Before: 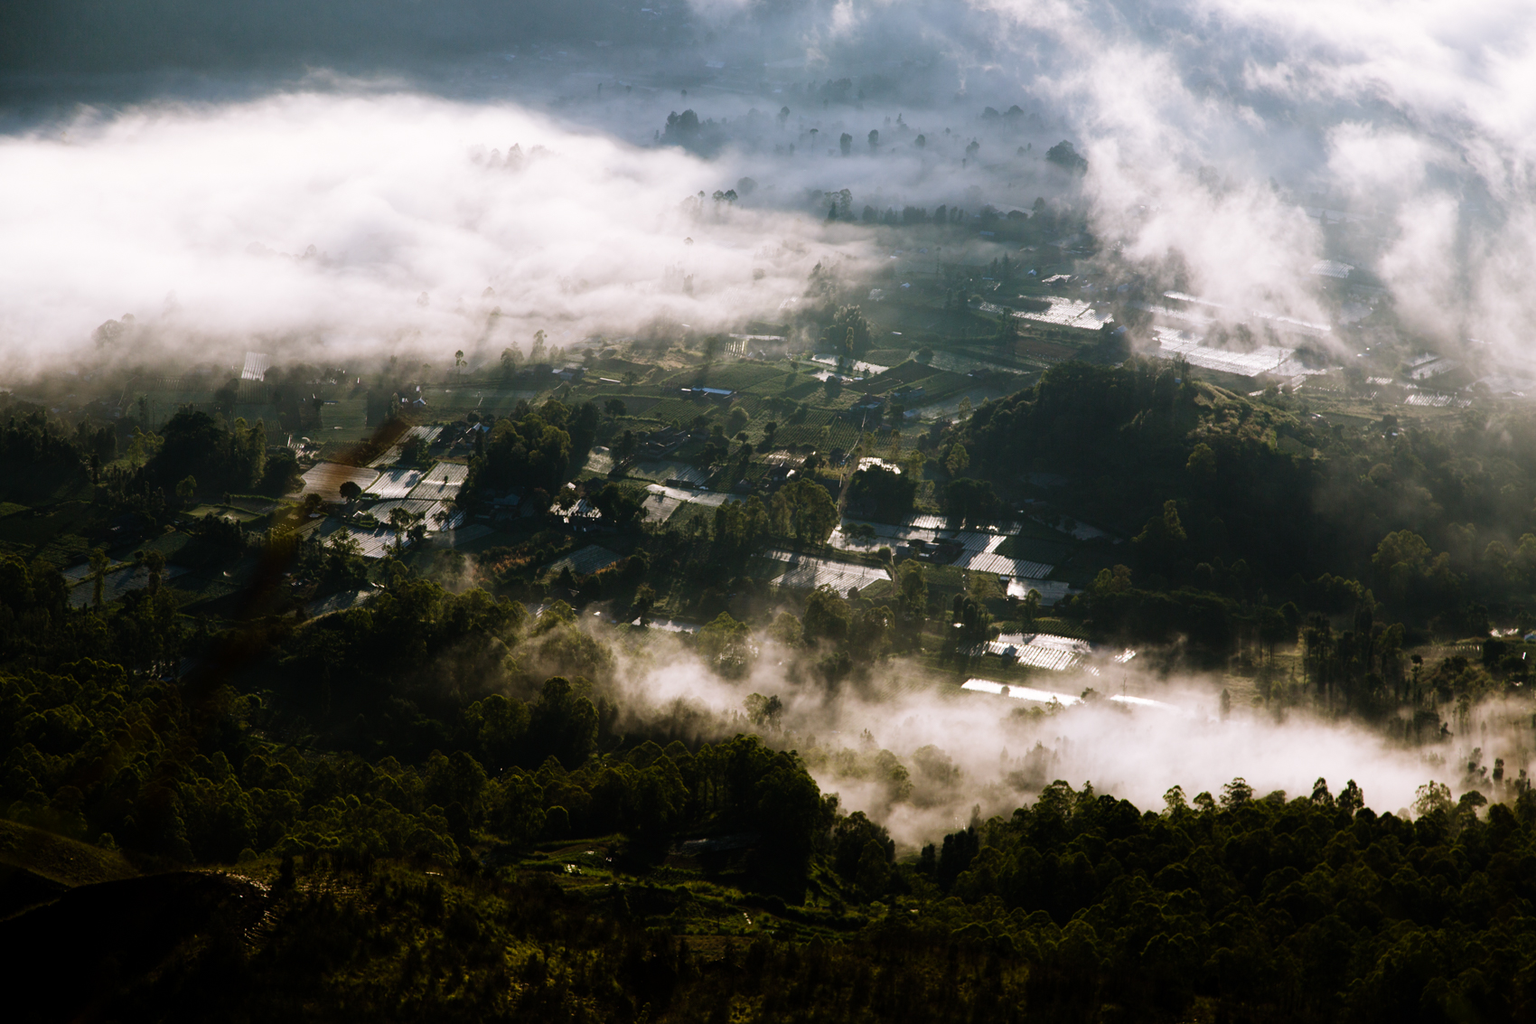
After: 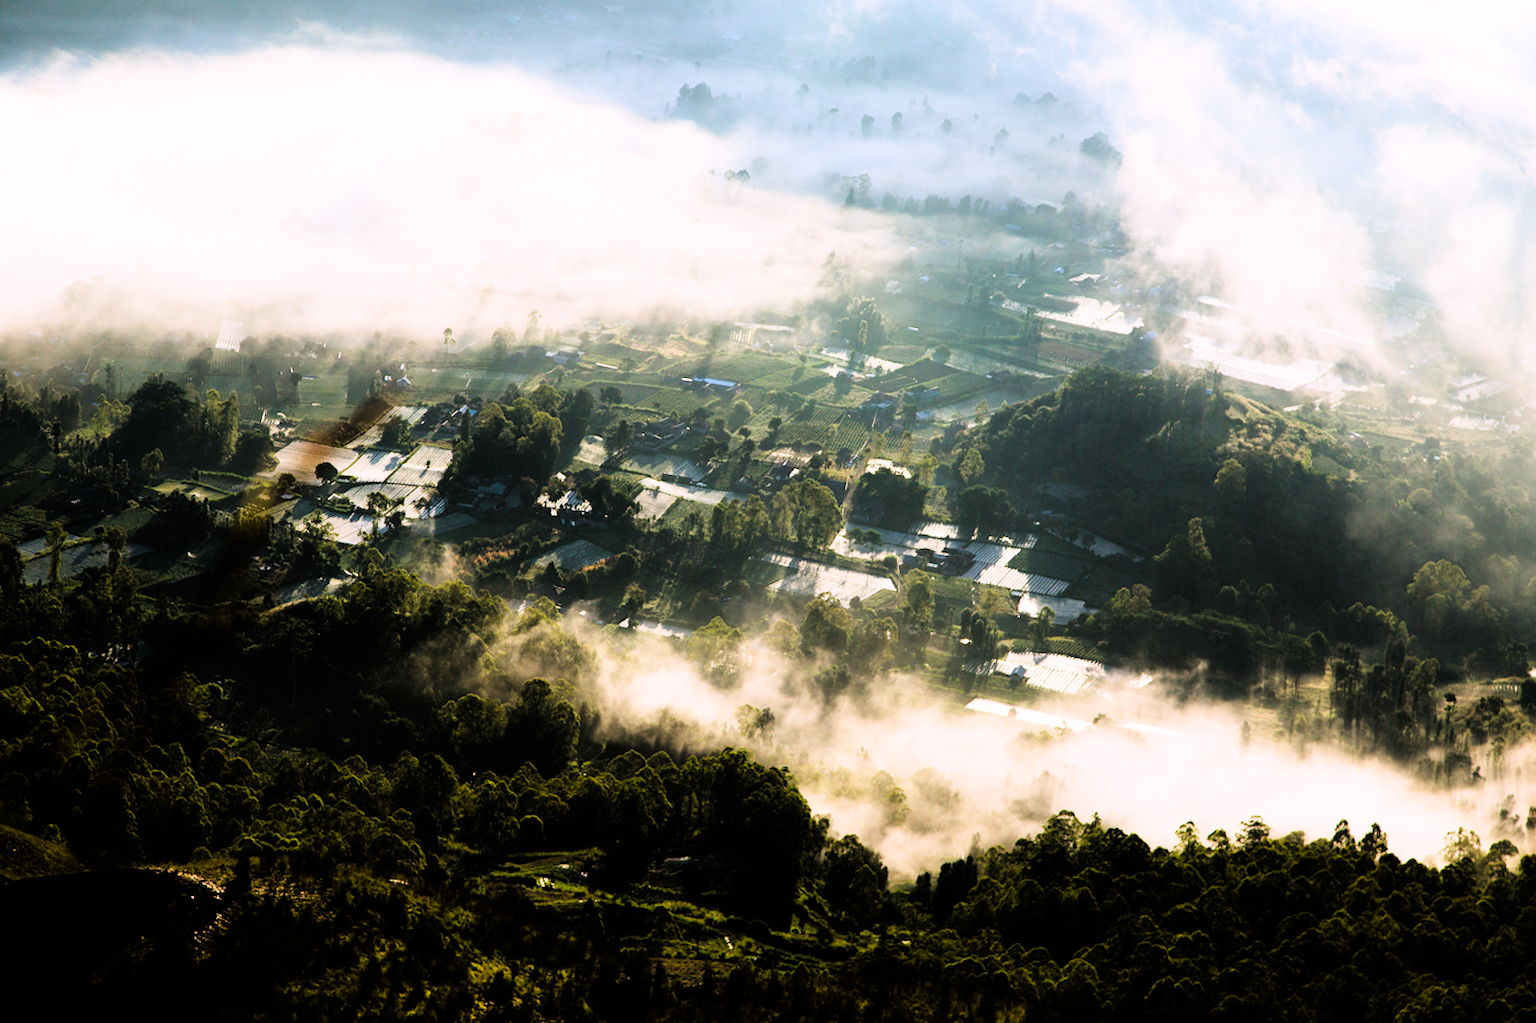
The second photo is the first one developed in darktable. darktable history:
crop and rotate: angle -2.38°
exposure: exposure 1.15 EV, compensate highlight preservation false
filmic rgb: hardness 4.17, contrast 0.921
tone curve: curves: ch0 [(0, 0) (0.004, 0.001) (0.133, 0.132) (0.325, 0.395) (0.455, 0.565) (0.832, 0.925) (1, 1)], color space Lab, linked channels, preserve colors none
